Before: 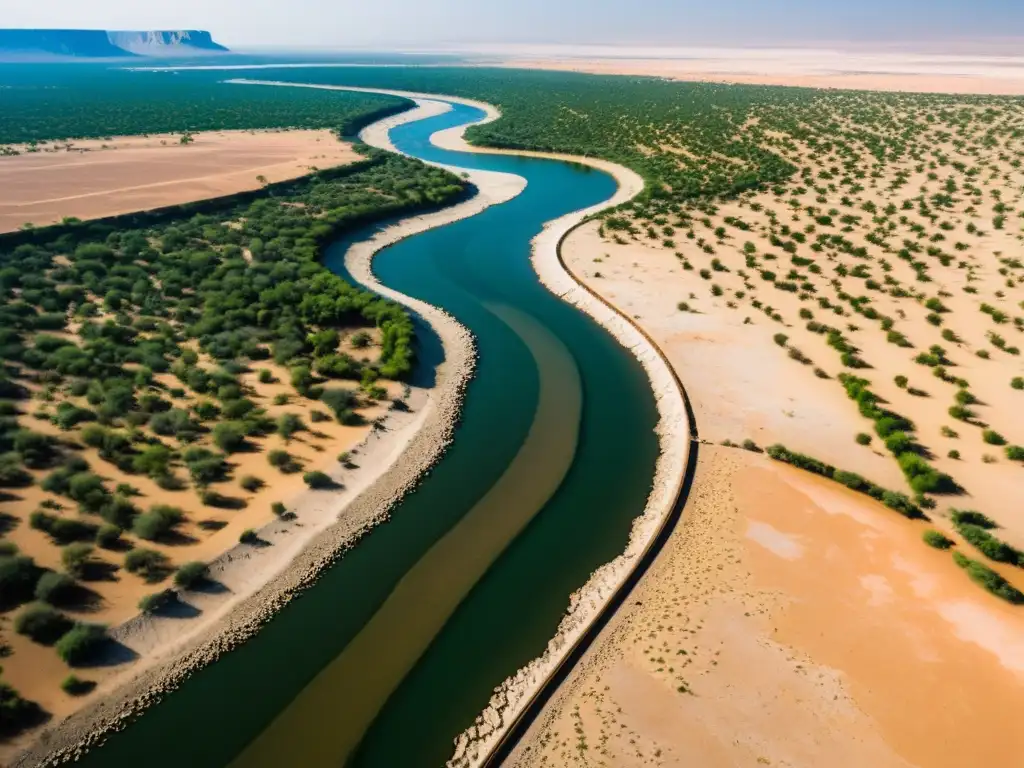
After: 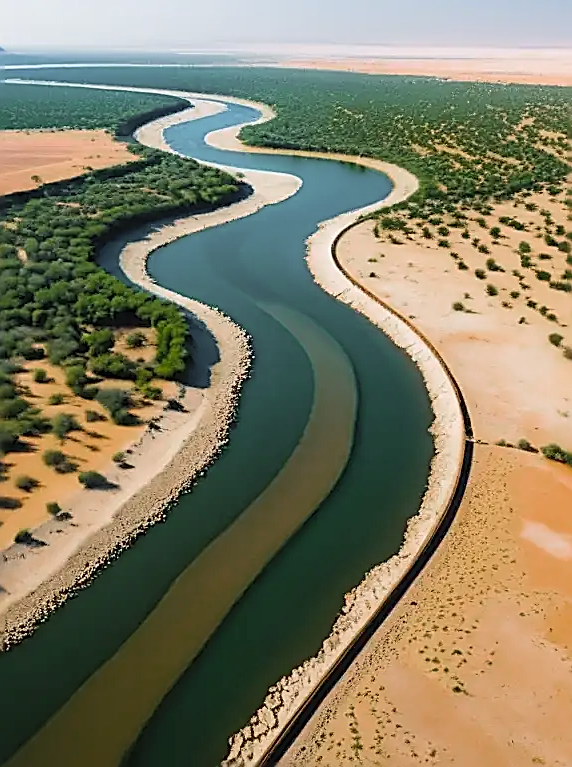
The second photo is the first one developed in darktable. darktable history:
crop: left 22.047%, right 22.063%, bottom 0.01%
contrast brightness saturation: brightness 0.121
sharpen: radius 1.73, amount 1.294
color zones: curves: ch0 [(0, 0.48) (0.209, 0.398) (0.305, 0.332) (0.429, 0.493) (0.571, 0.5) (0.714, 0.5) (0.857, 0.5) (1, 0.48)]; ch1 [(0, 0.633) (0.143, 0.586) (0.286, 0.489) (0.429, 0.448) (0.571, 0.31) (0.714, 0.335) (0.857, 0.492) (1, 0.633)]; ch2 [(0, 0.448) (0.143, 0.498) (0.286, 0.5) (0.429, 0.5) (0.571, 0.5) (0.714, 0.5) (0.857, 0.5) (1, 0.448)]
